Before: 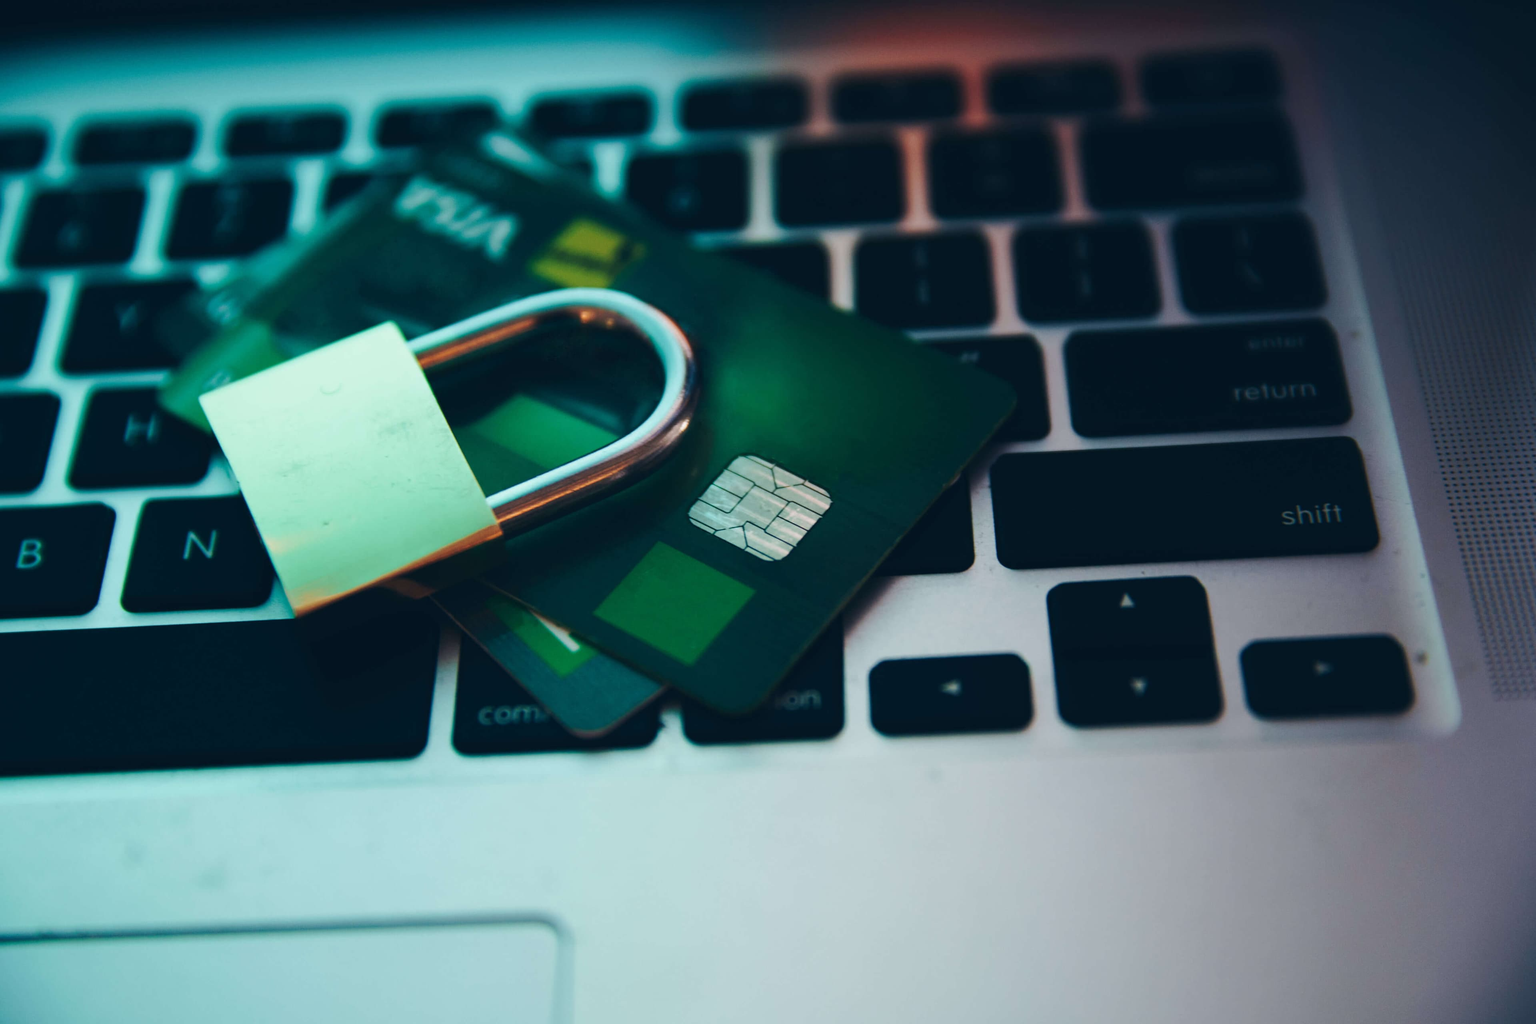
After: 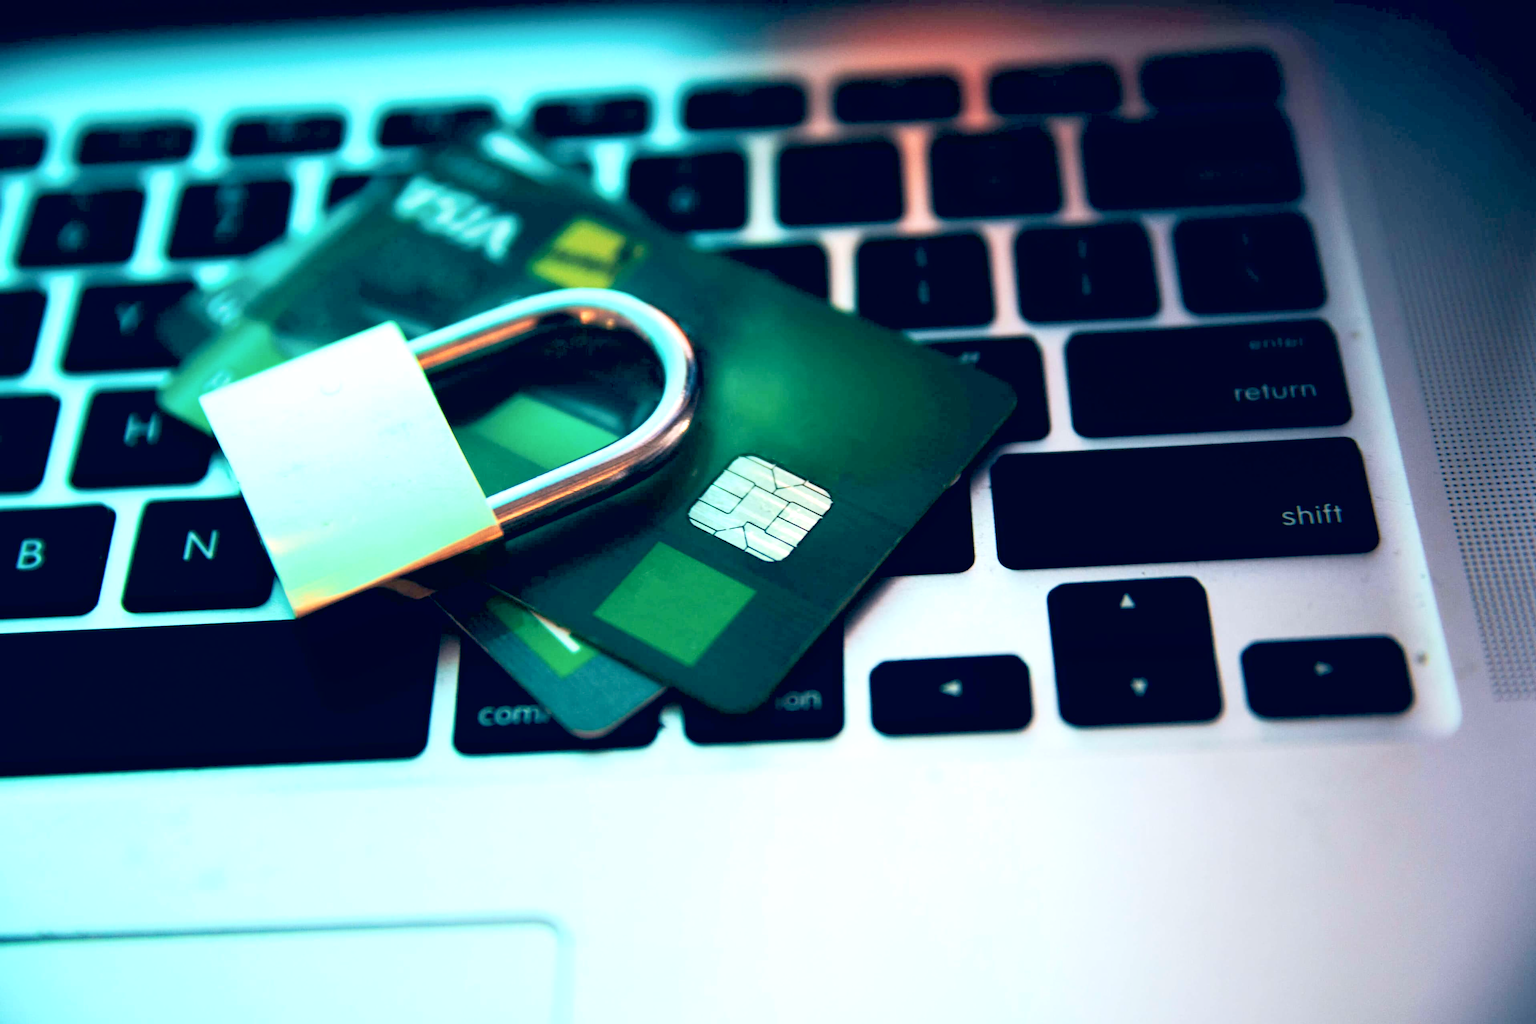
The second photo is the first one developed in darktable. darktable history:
exposure: black level correction 0.01, exposure 1 EV, compensate highlight preservation false
tone equalizer: on, module defaults
contrast brightness saturation: contrast 0.14, brightness 0.21
